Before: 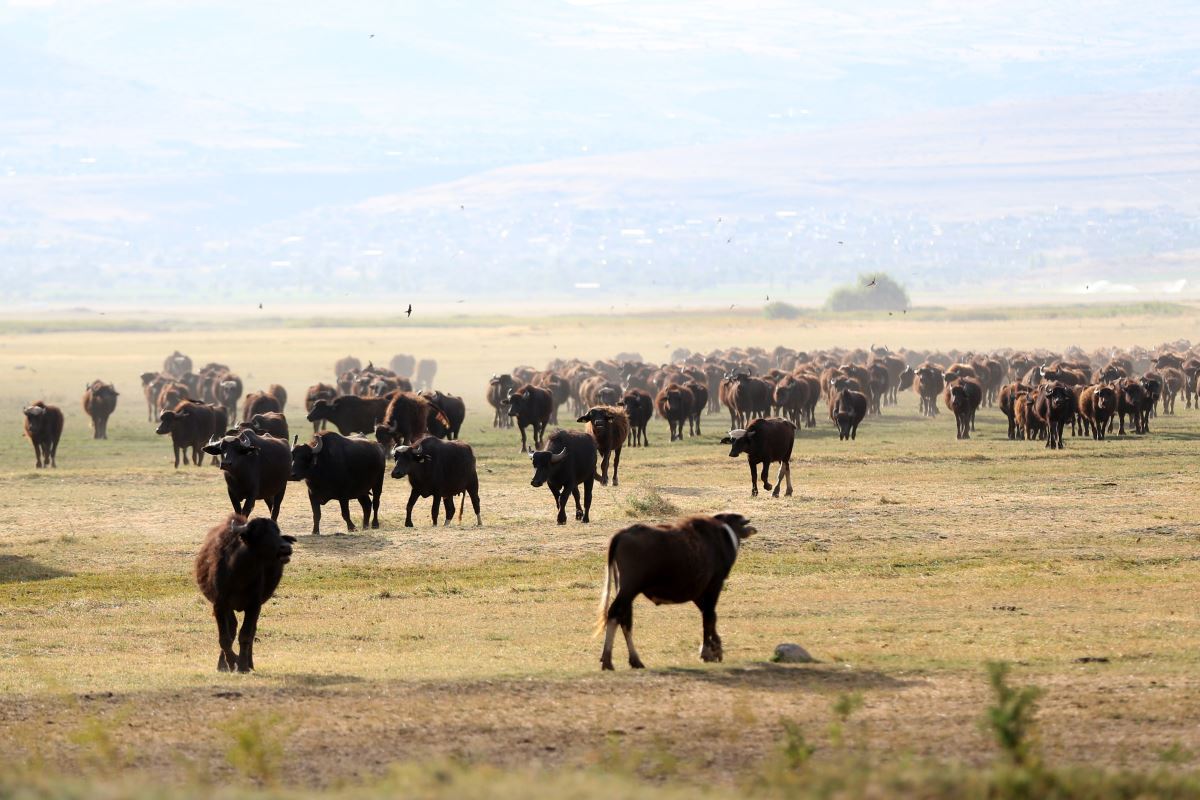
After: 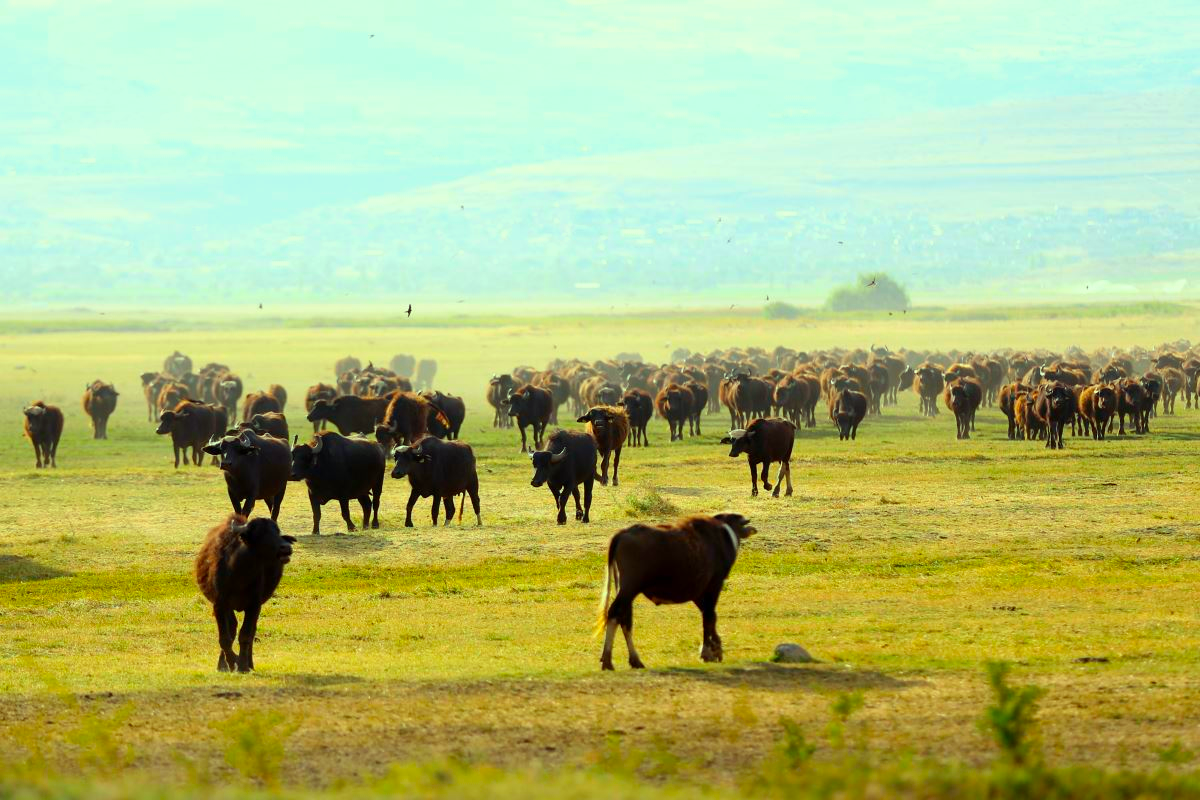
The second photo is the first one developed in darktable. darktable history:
color correction: highlights a* -11.13, highlights b* 9.96, saturation 1.71
